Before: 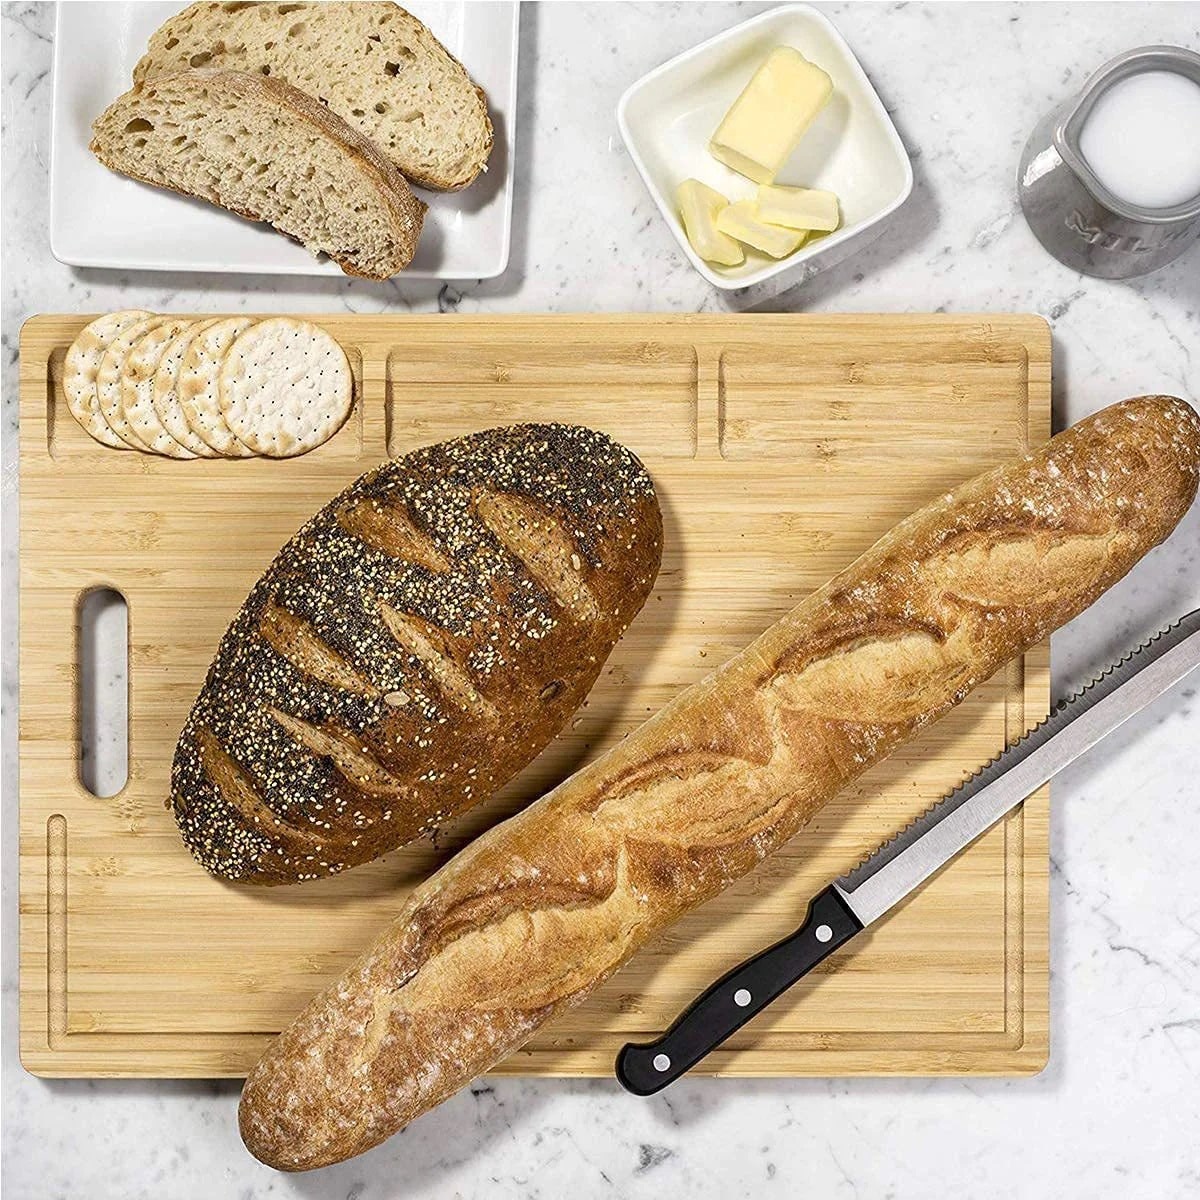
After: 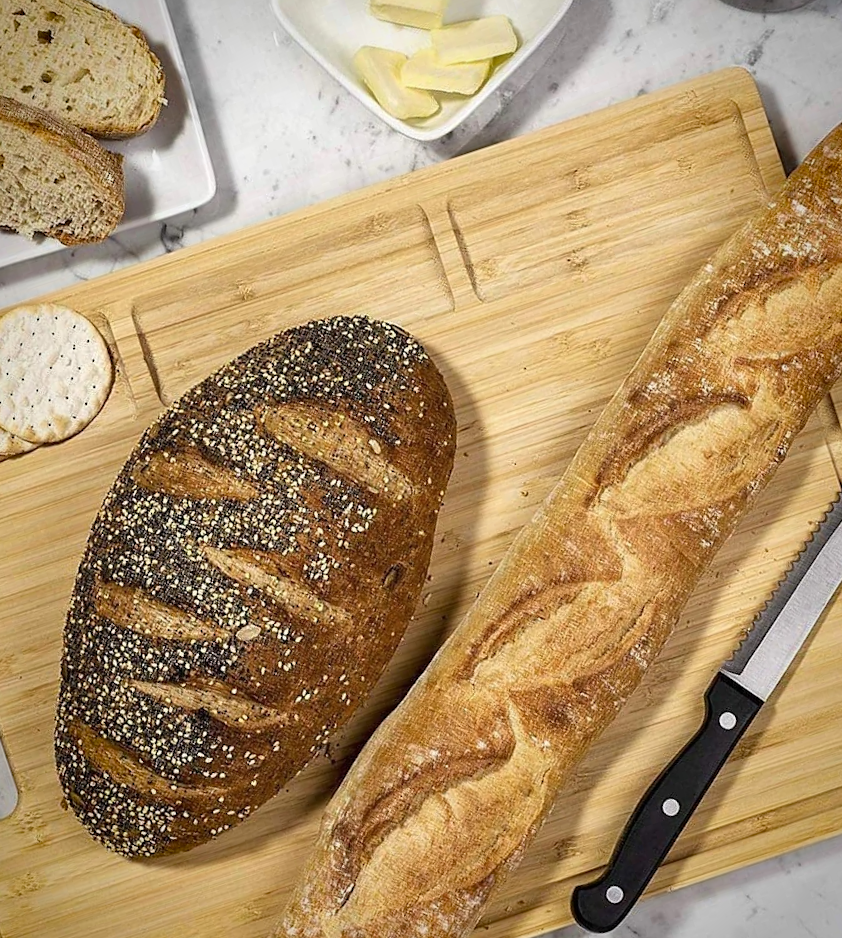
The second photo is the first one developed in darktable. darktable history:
crop and rotate: angle 18.4°, left 6.86%, right 4.336%, bottom 1.077%
vignetting: saturation 0.373, automatic ratio true
